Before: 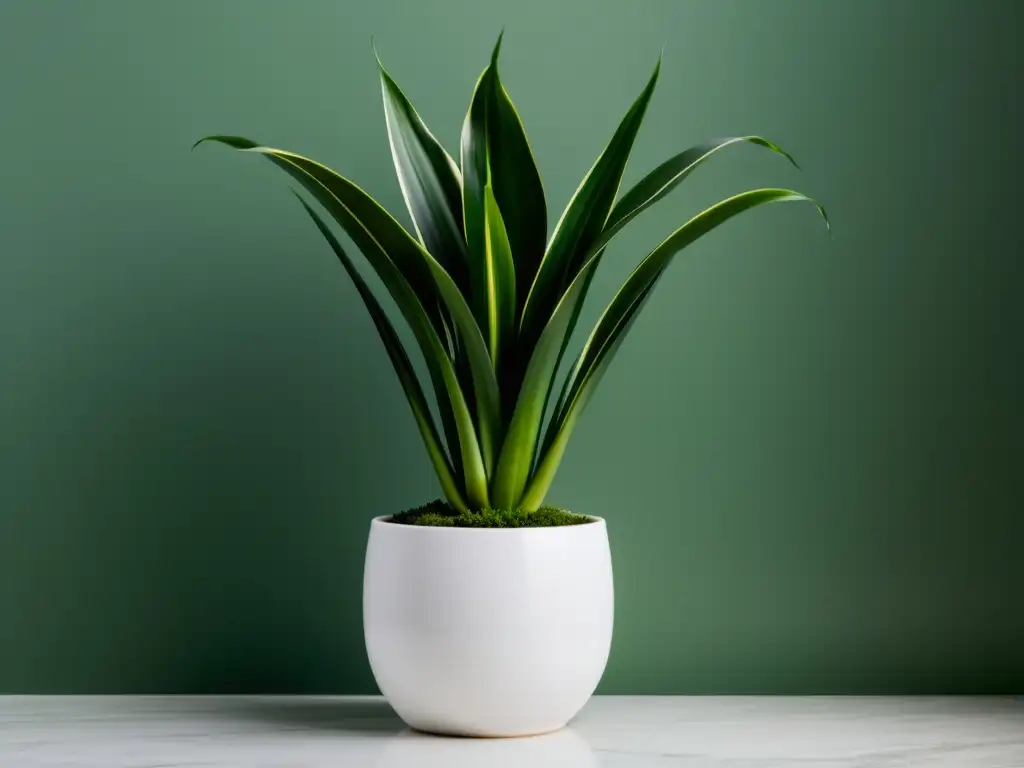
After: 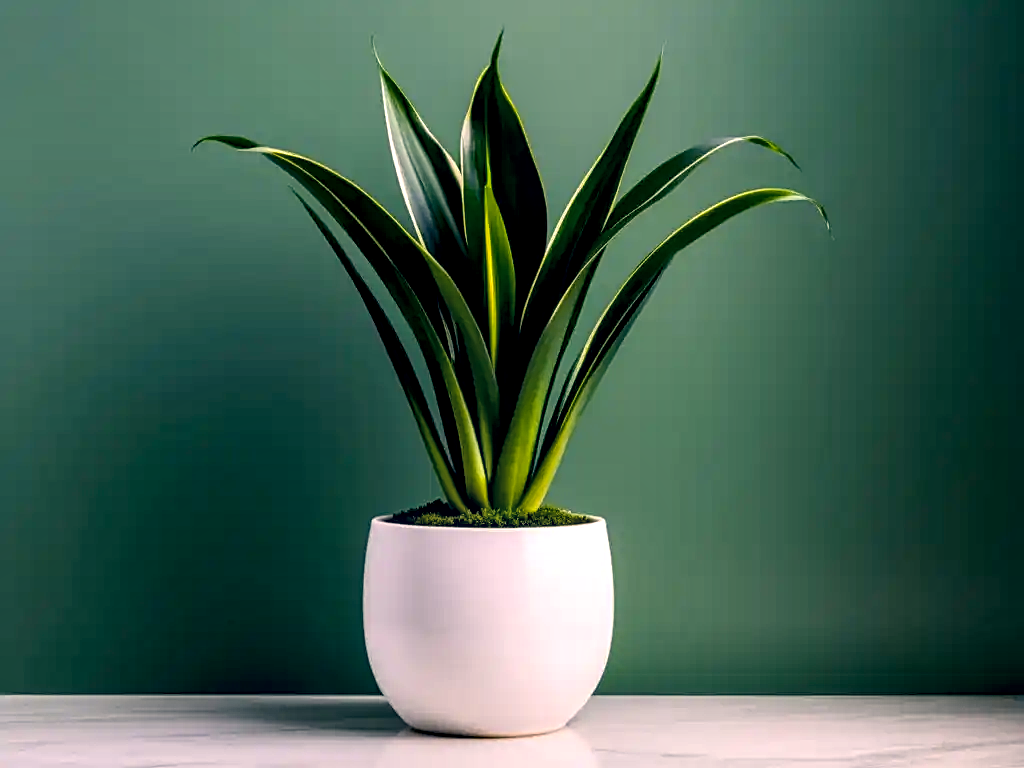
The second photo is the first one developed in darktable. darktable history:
color balance rgb: linear chroma grading › global chroma 13.63%, perceptual saturation grading › global saturation 35.232%
local contrast: highlights 60%, shadows 62%, detail 160%
color correction: highlights a* 14.23, highlights b* 5.67, shadows a* -4.93, shadows b* -15.25, saturation 0.862
sharpen: on, module defaults
